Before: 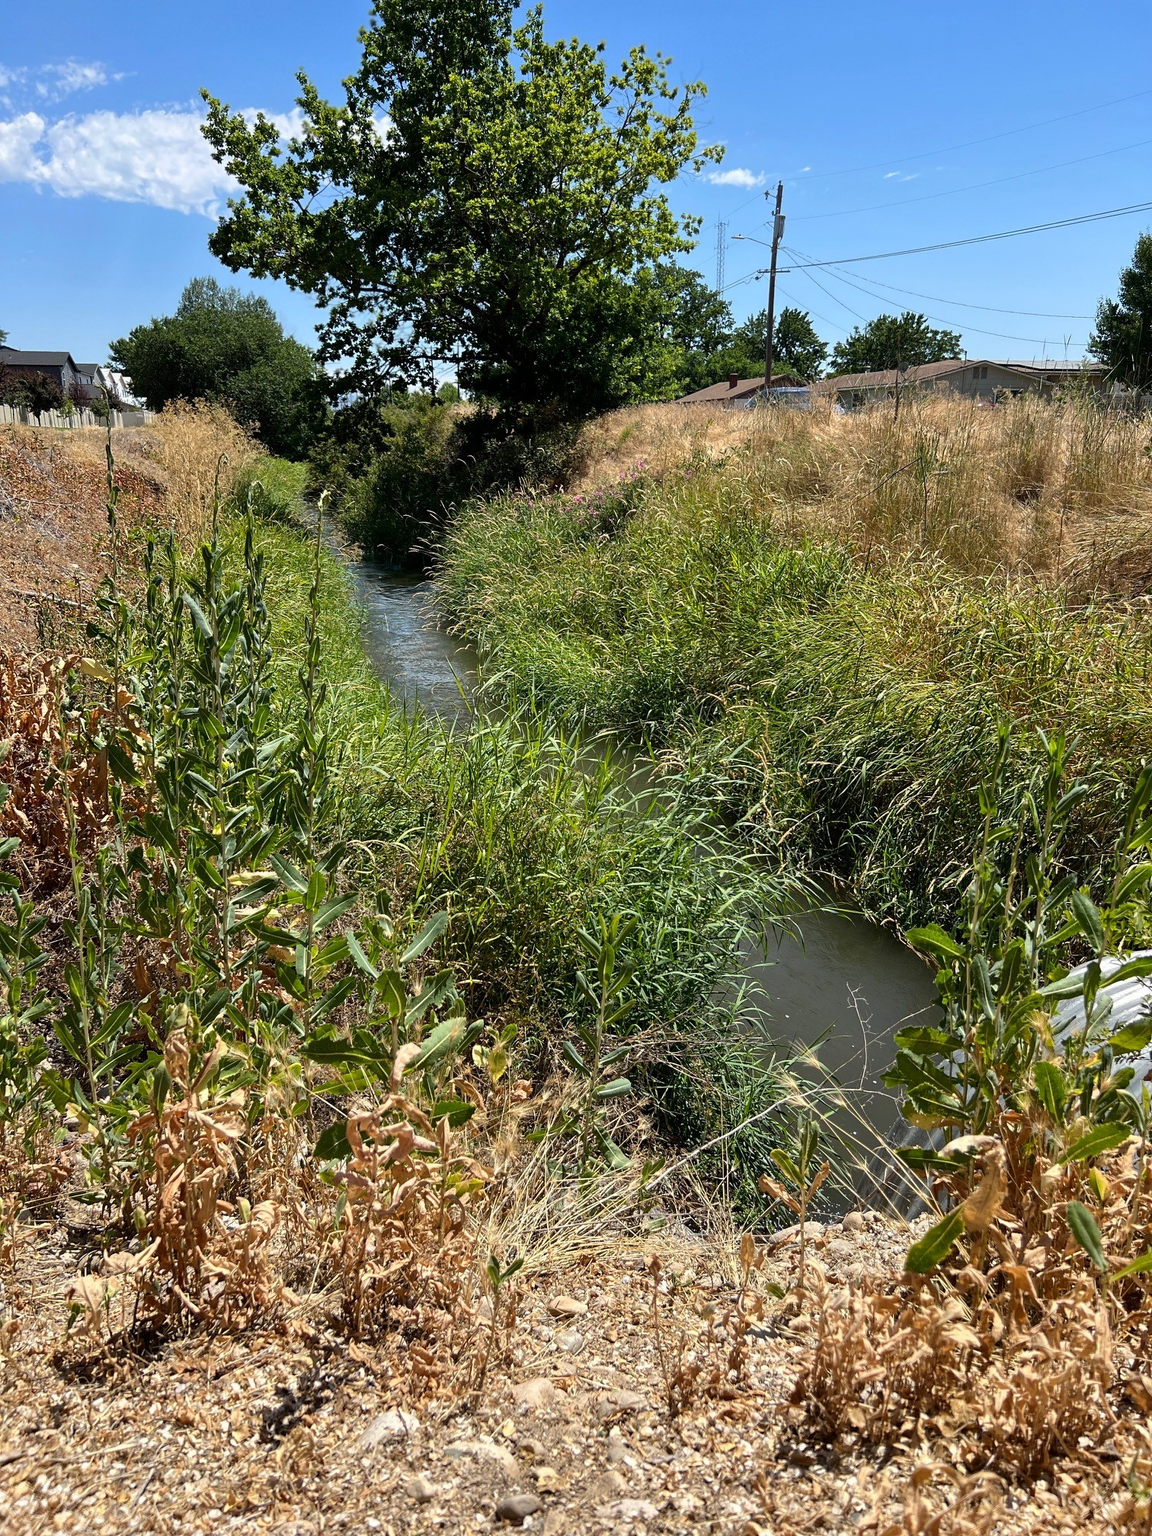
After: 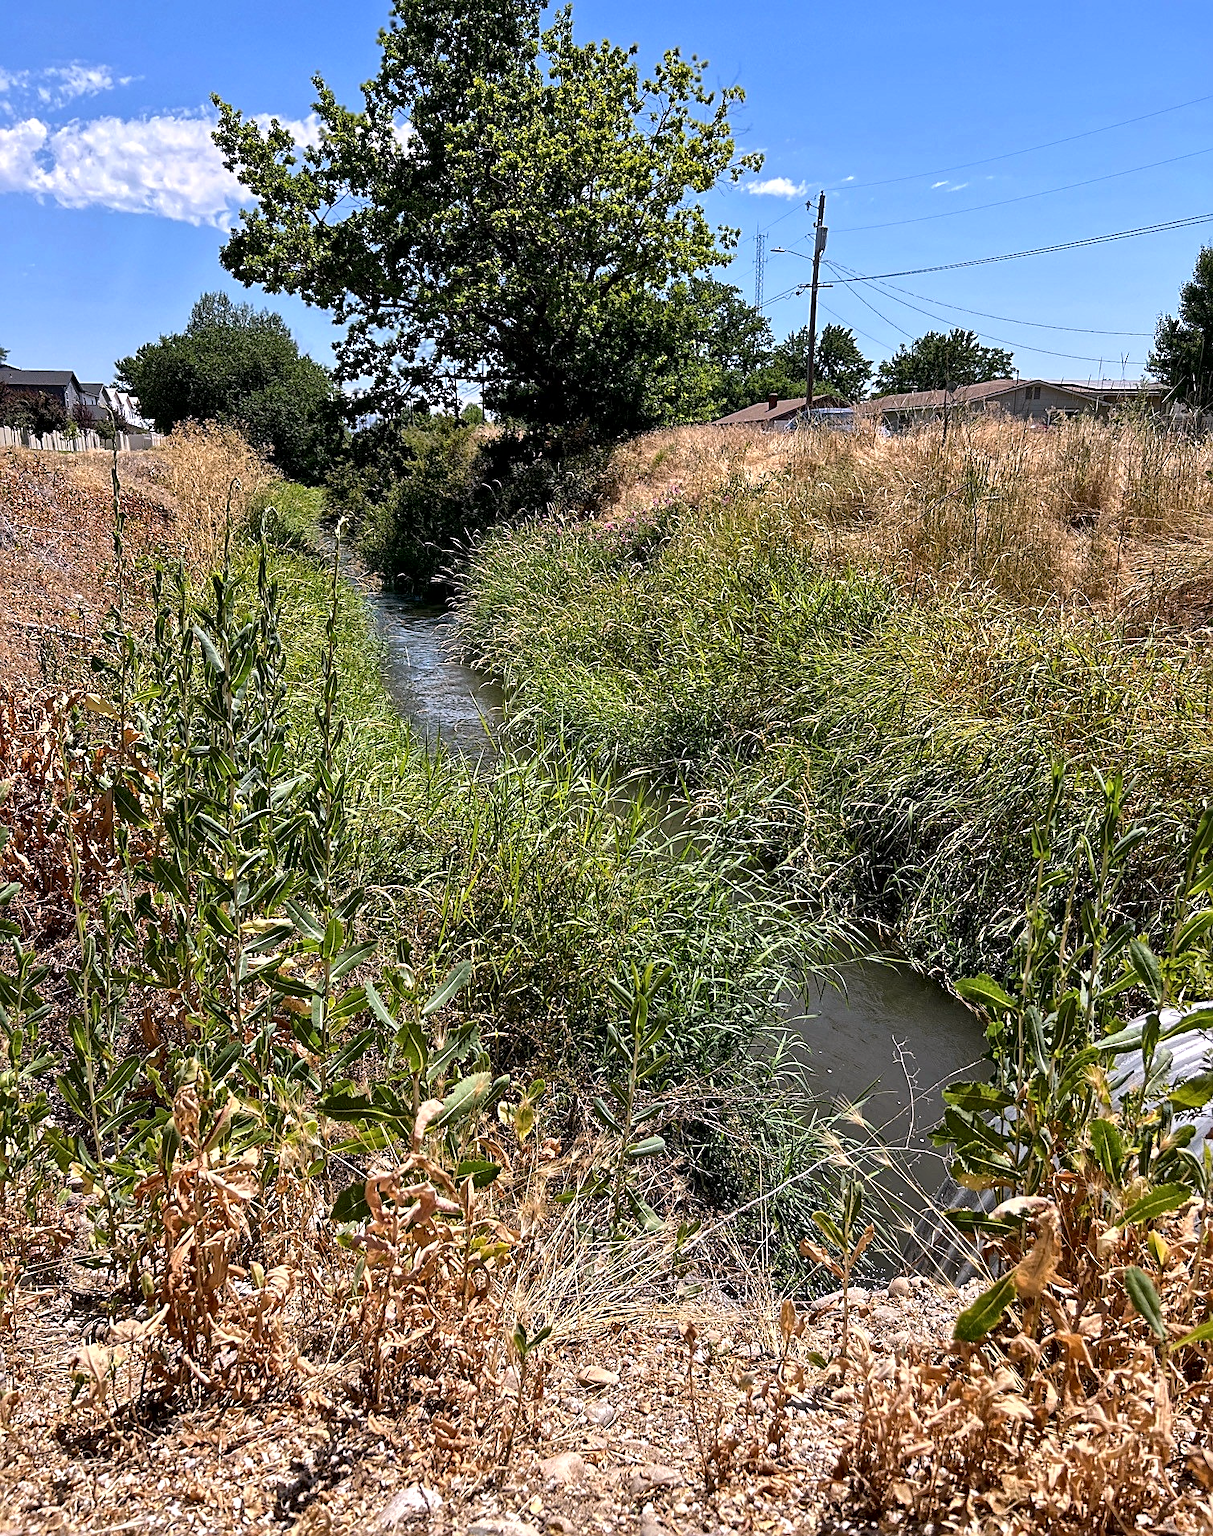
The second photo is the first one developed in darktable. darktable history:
white balance: red 1.05, blue 1.072
local contrast: mode bilateral grid, contrast 20, coarseness 19, detail 163%, midtone range 0.2
sharpen: on, module defaults
crop and rotate: top 0%, bottom 5.097%
